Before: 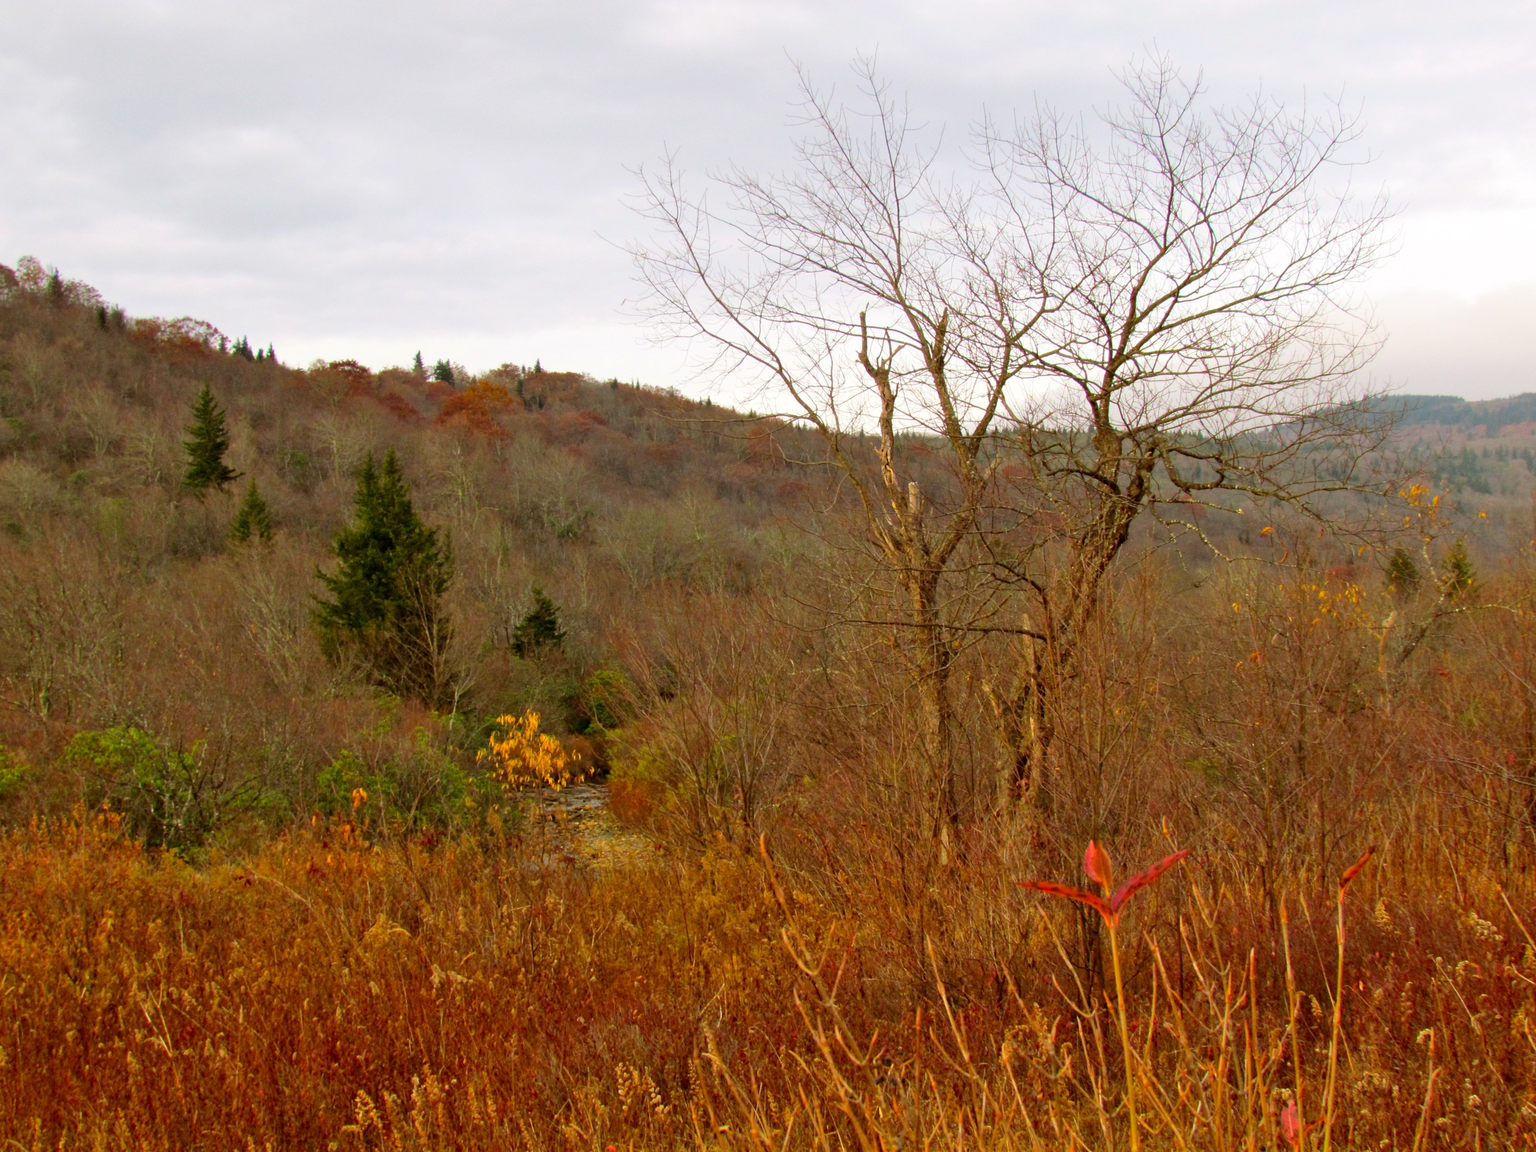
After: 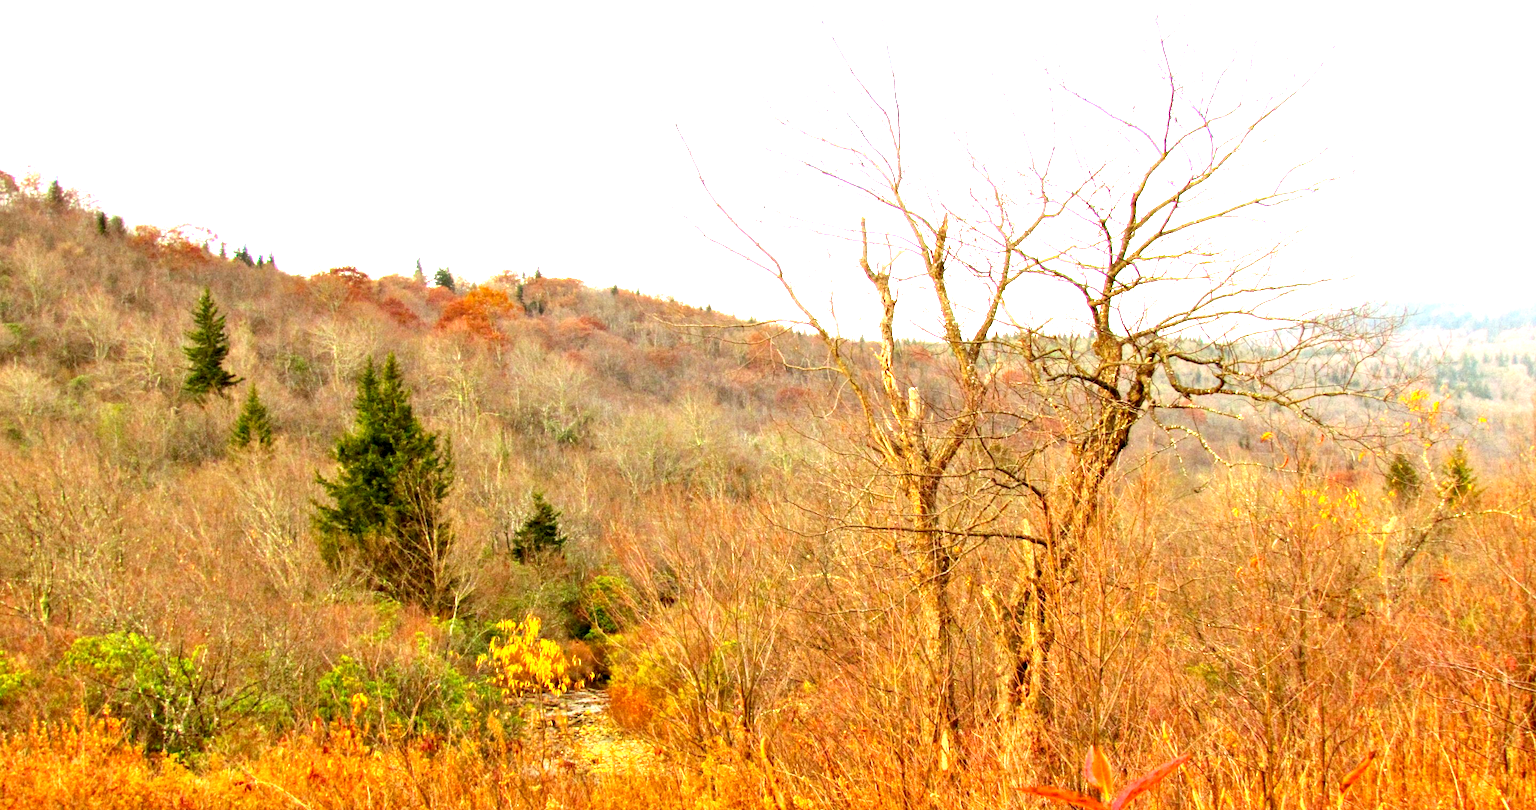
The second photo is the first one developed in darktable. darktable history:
crop and rotate: top 8.27%, bottom 21.354%
local contrast: highlights 100%, shadows 101%, detail 119%, midtone range 0.2
contrast brightness saturation: contrast 0.048
exposure: black level correction 0, exposure 1.986 EV, compensate highlight preservation false
